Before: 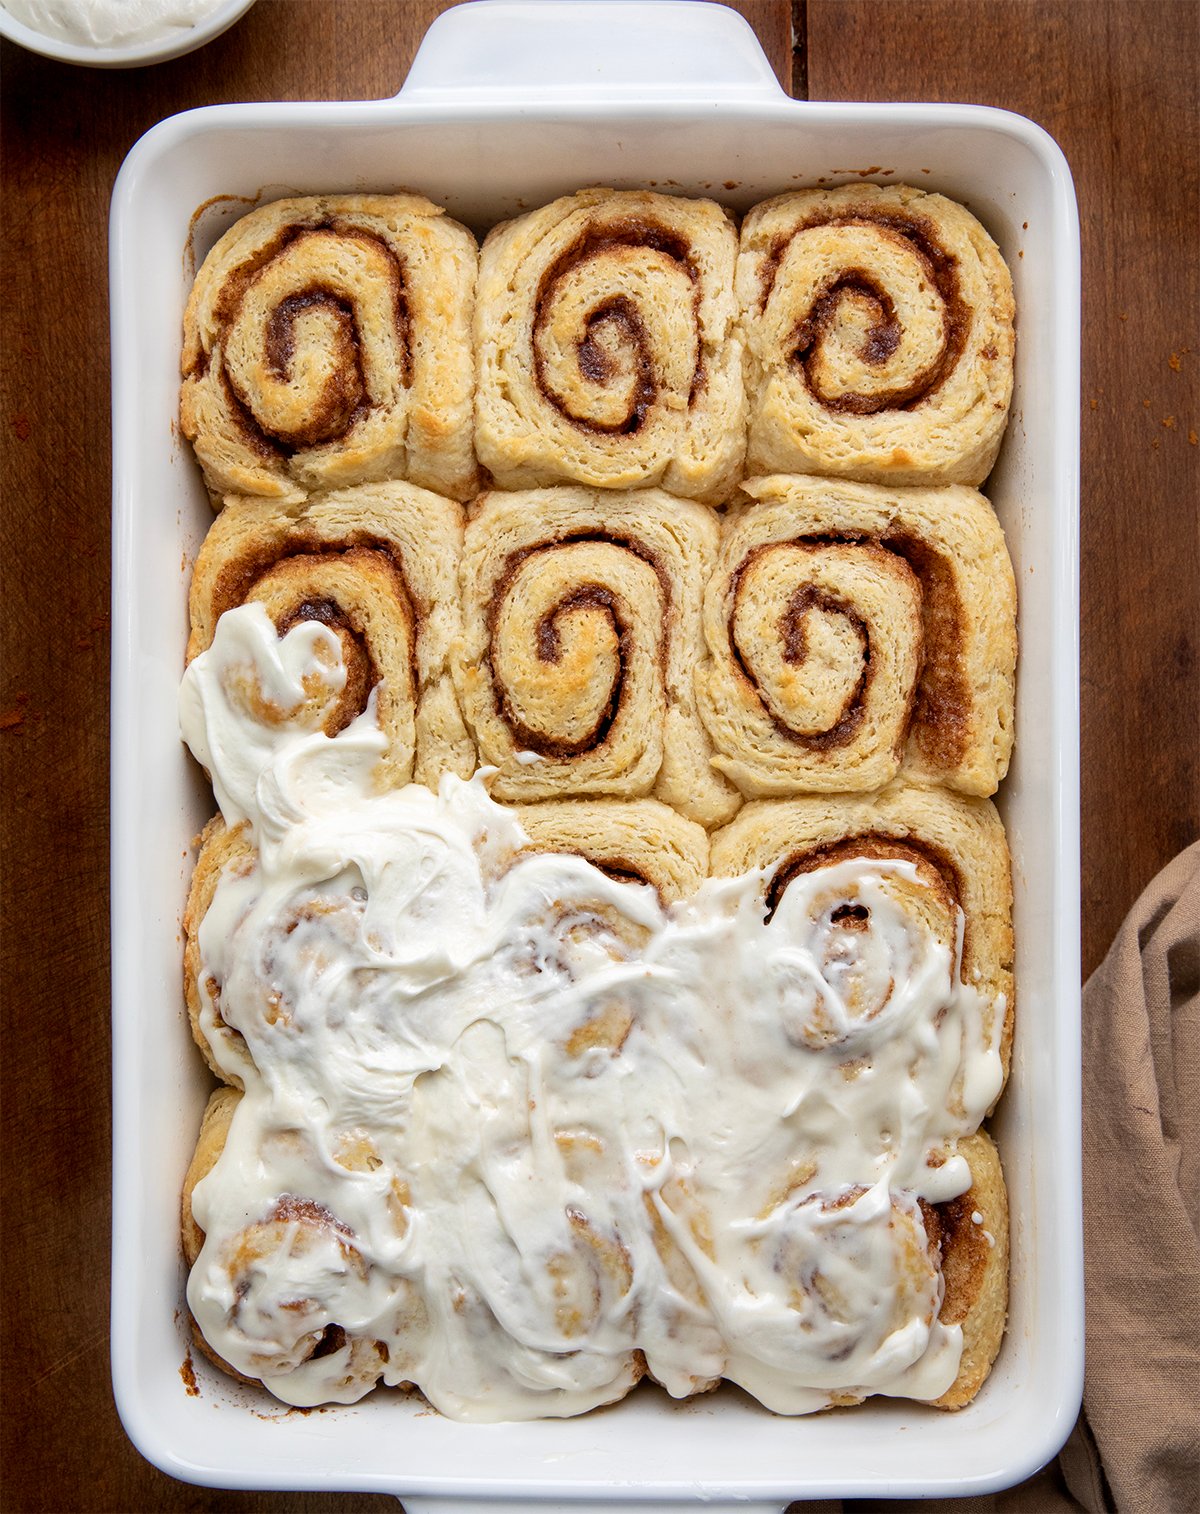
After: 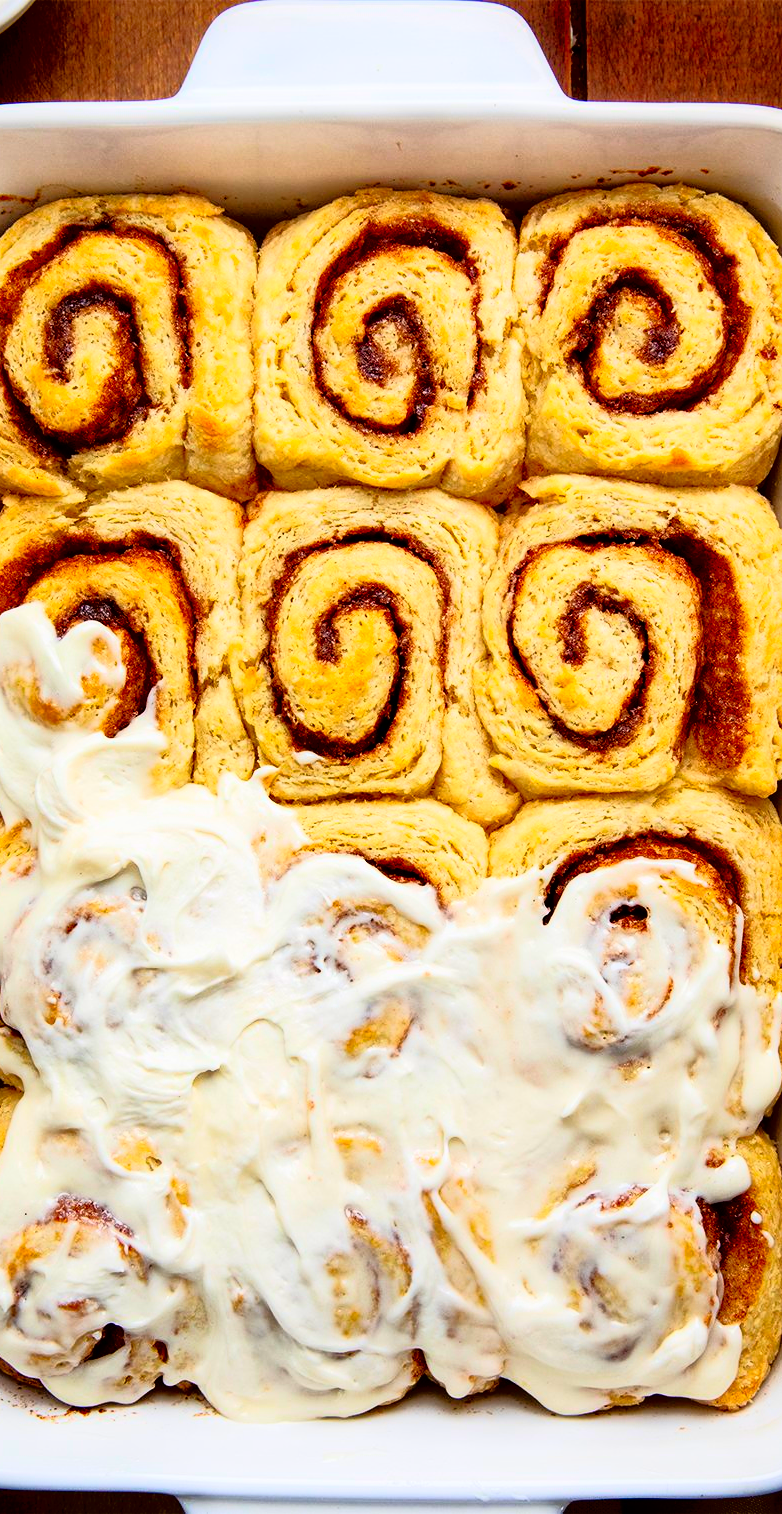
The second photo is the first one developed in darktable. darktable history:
contrast brightness saturation: contrast 0.268, brightness 0.024, saturation 0.858
crop and rotate: left 18.422%, right 16.399%
tone equalizer: -8 EV -1.81 EV, -7 EV -1.15 EV, -6 EV -1.63 EV, edges refinement/feathering 500, mask exposure compensation -1.57 EV, preserve details no
